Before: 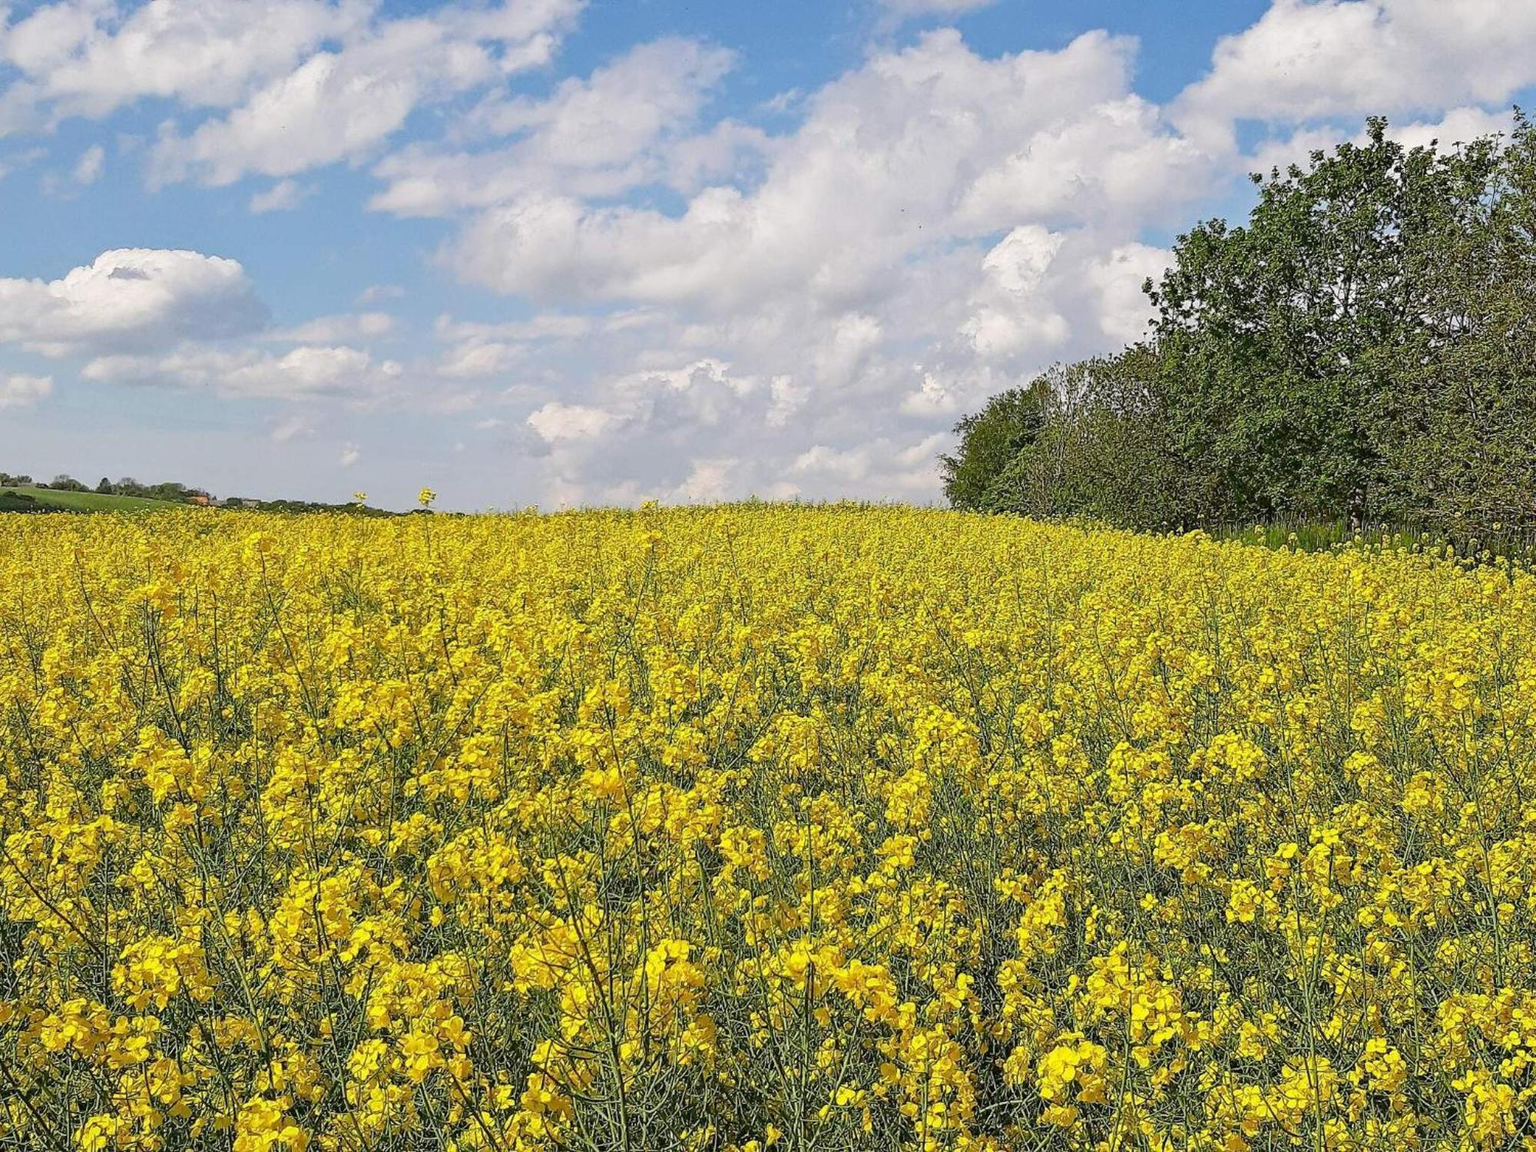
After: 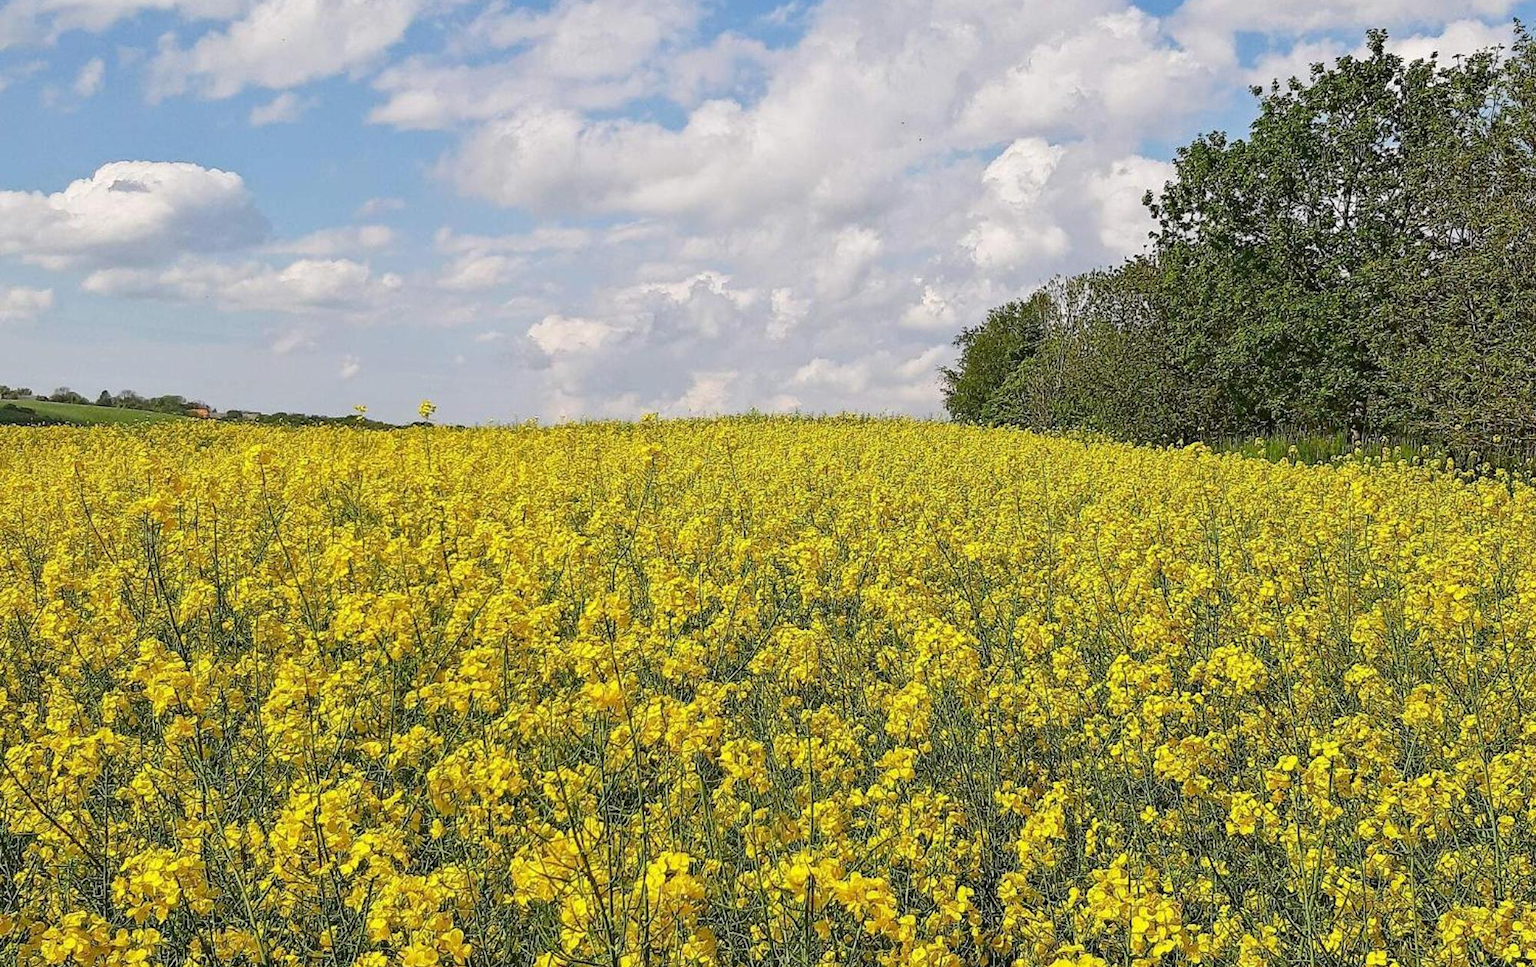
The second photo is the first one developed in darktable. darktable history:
crop: top 7.625%, bottom 8.027%
tone equalizer: on, module defaults
